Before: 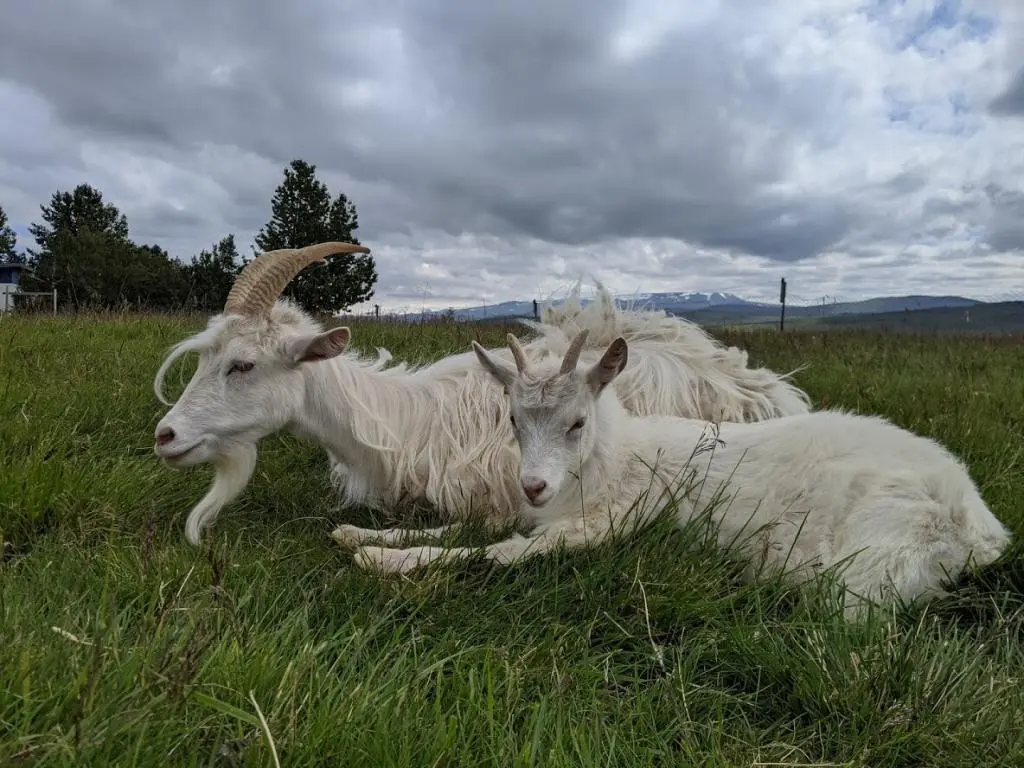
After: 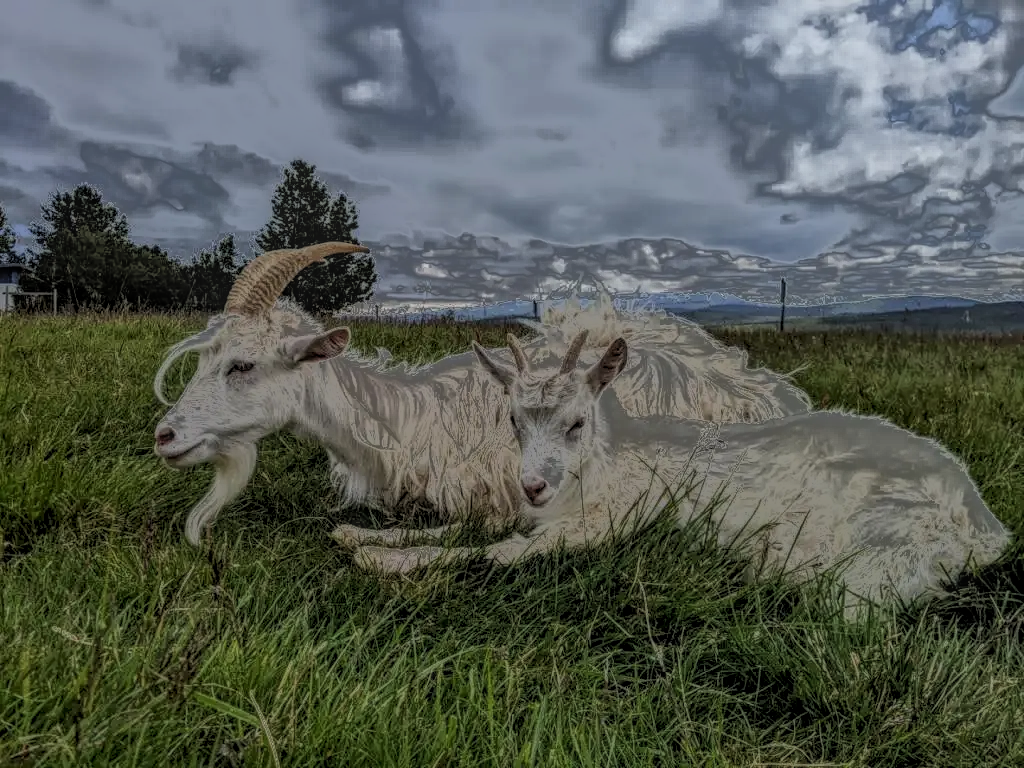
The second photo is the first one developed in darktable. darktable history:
local contrast: highlights 20%, shadows 30%, detail 200%, midtone range 0.2
fill light: exposure -0.73 EV, center 0.69, width 2.2
filmic rgb: black relative exposure -7.65 EV, white relative exposure 4.56 EV, hardness 3.61, color science v6 (2022)
